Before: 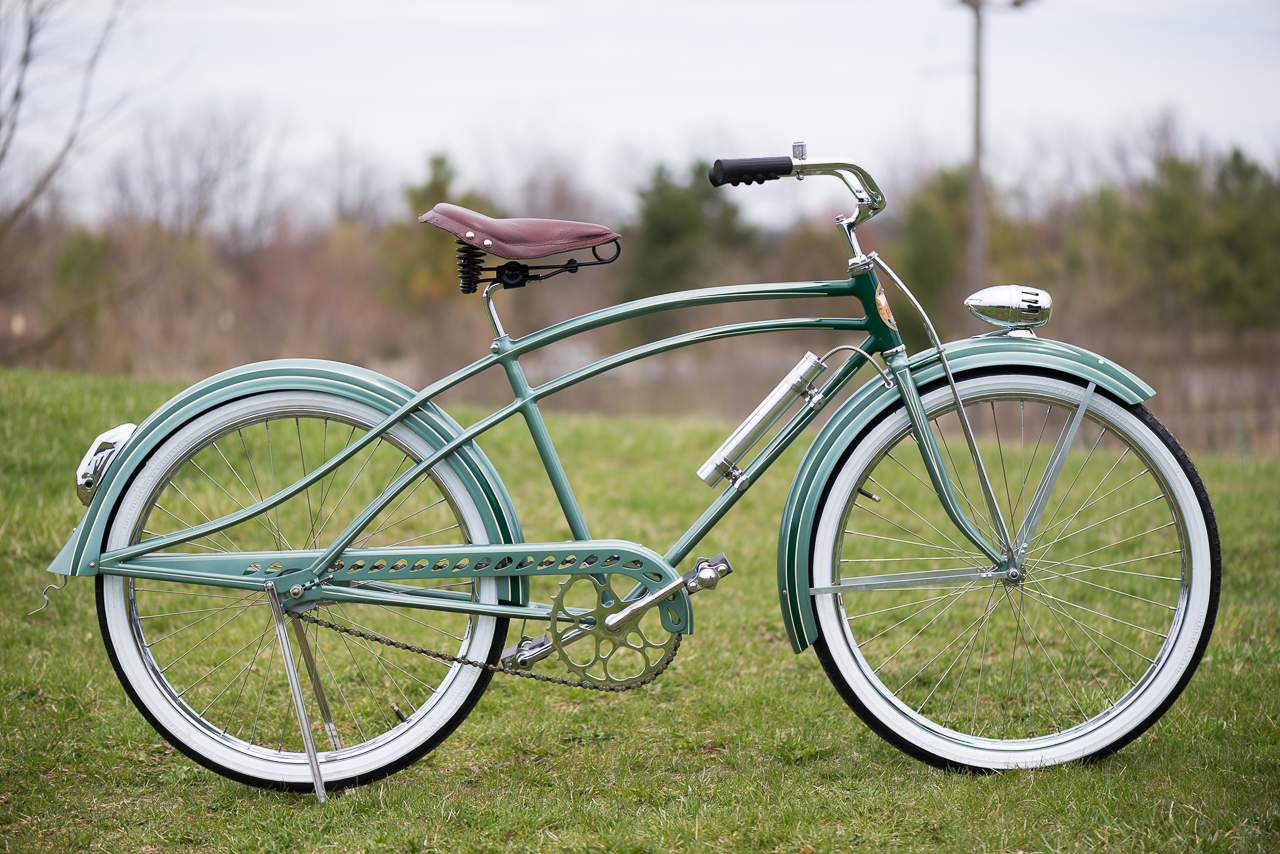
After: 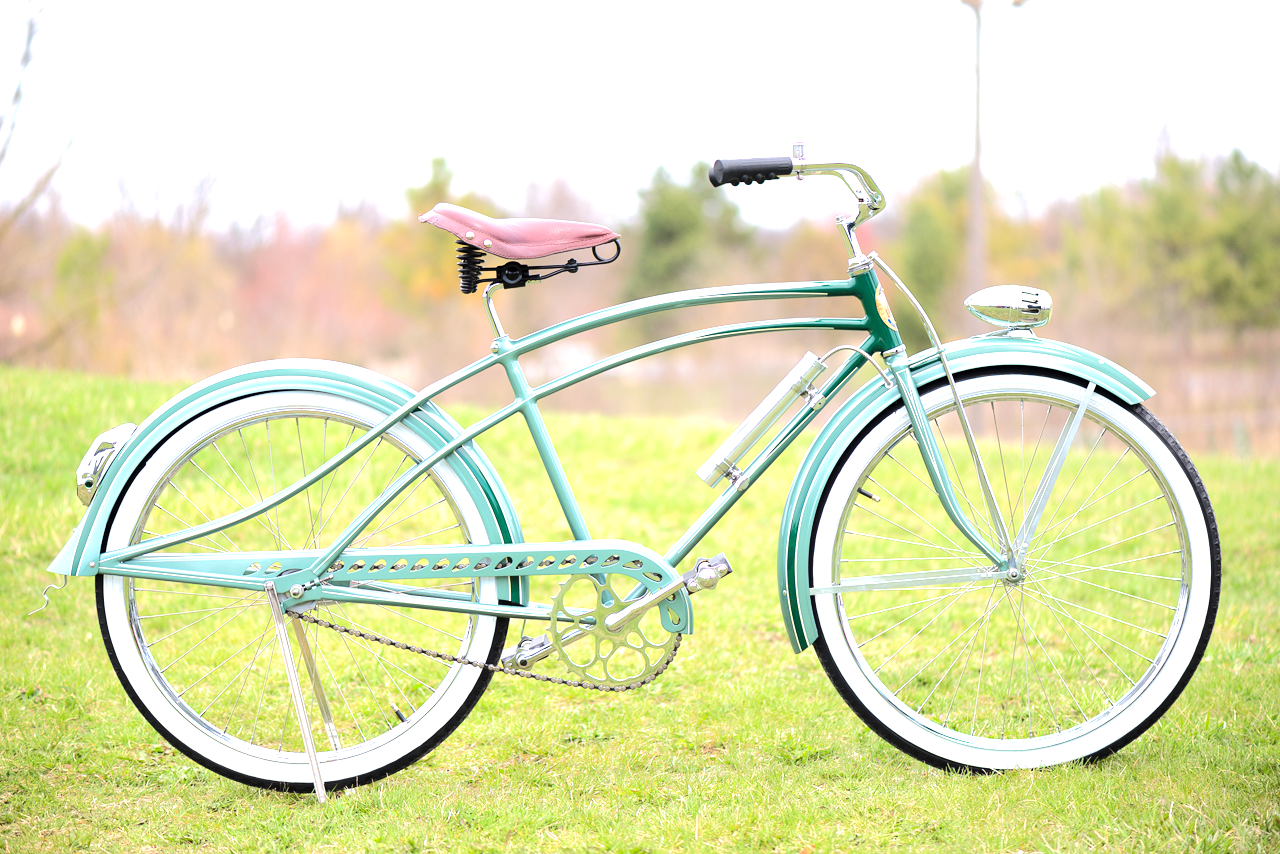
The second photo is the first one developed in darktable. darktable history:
tone equalizer: -7 EV 0.161 EV, -6 EV 0.58 EV, -5 EV 1.13 EV, -4 EV 1.37 EV, -3 EV 1.14 EV, -2 EV 0.6 EV, -1 EV 0.168 EV, edges refinement/feathering 500, mask exposure compensation -1.57 EV, preserve details no
exposure: exposure 1.152 EV, compensate exposure bias true, compensate highlight preservation false
